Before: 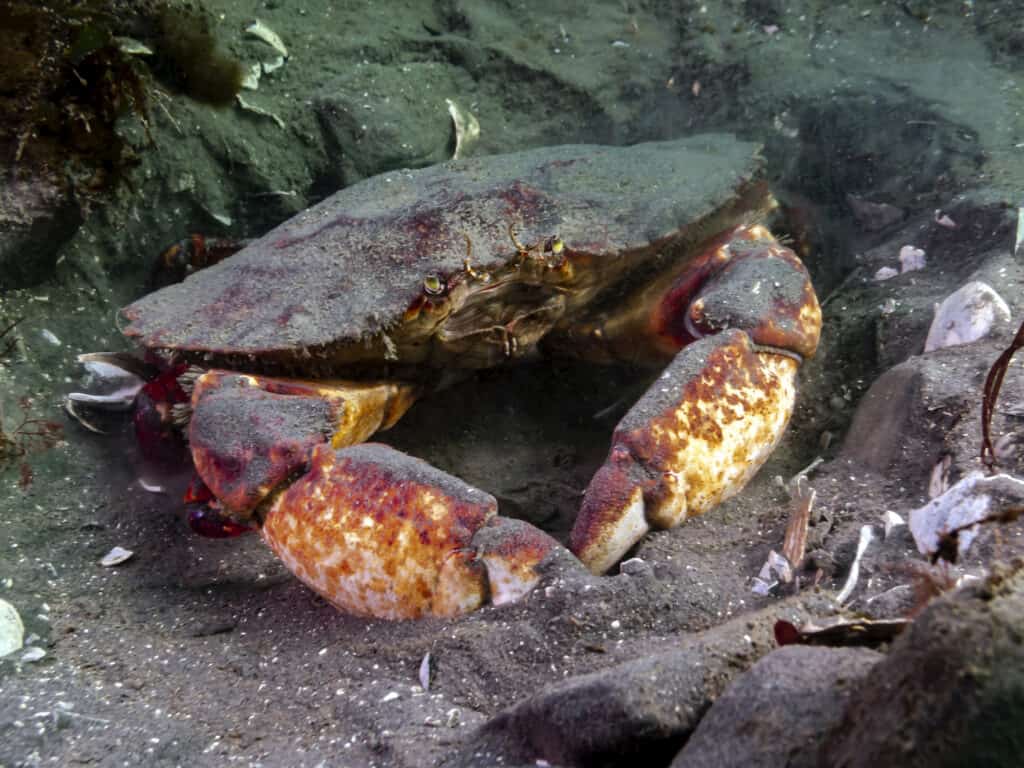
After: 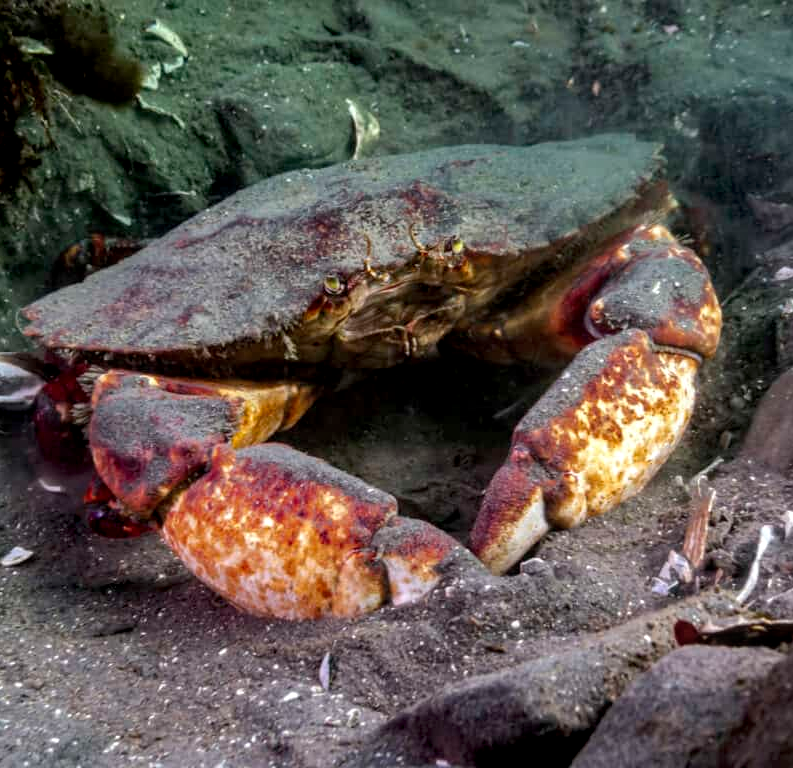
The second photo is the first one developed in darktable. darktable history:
local contrast: on, module defaults
crop: left 9.858%, right 12.634%
